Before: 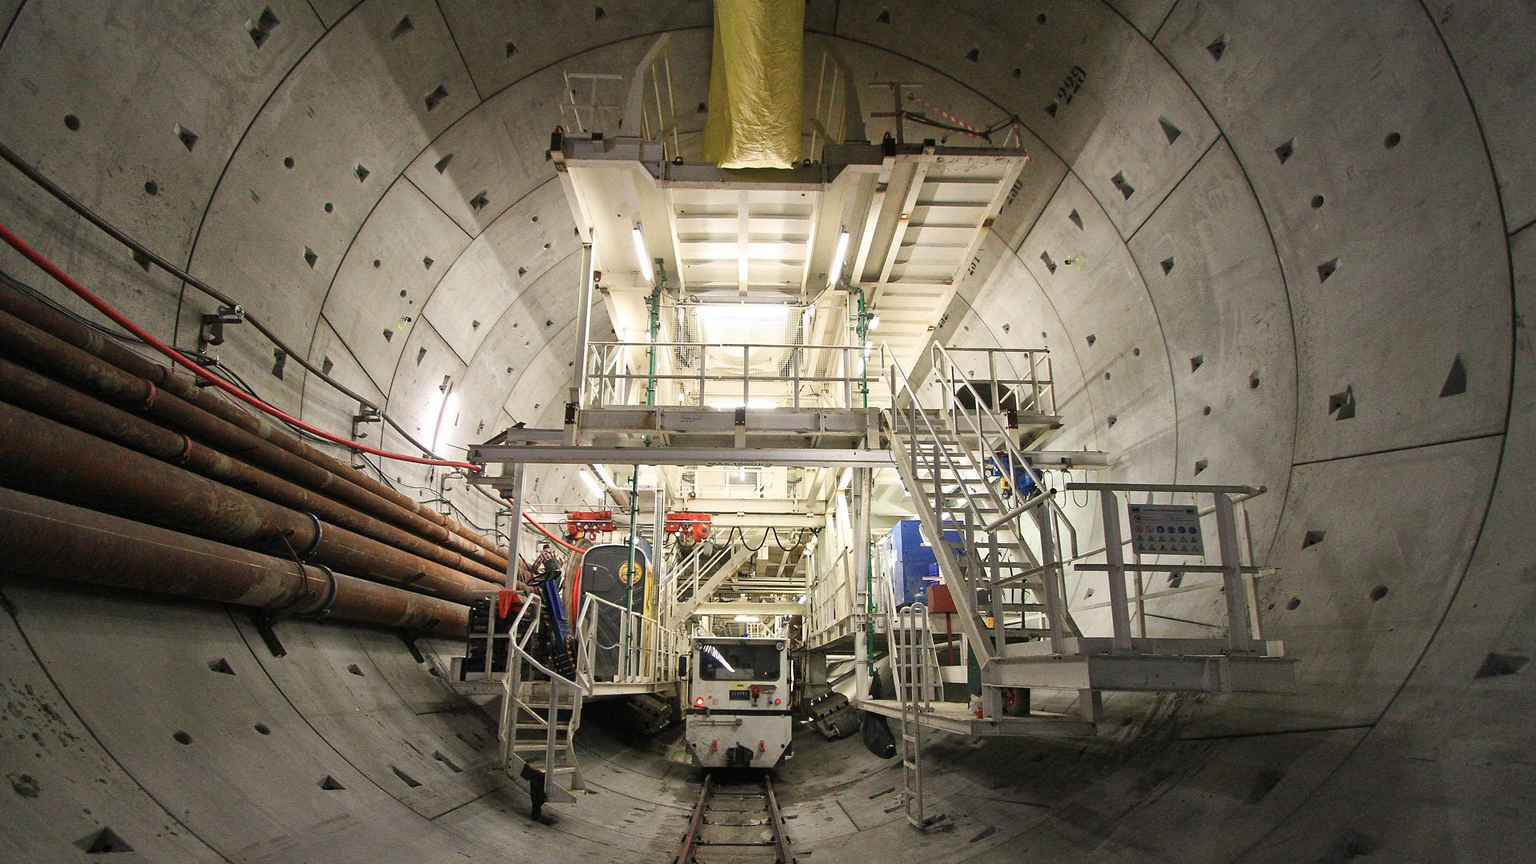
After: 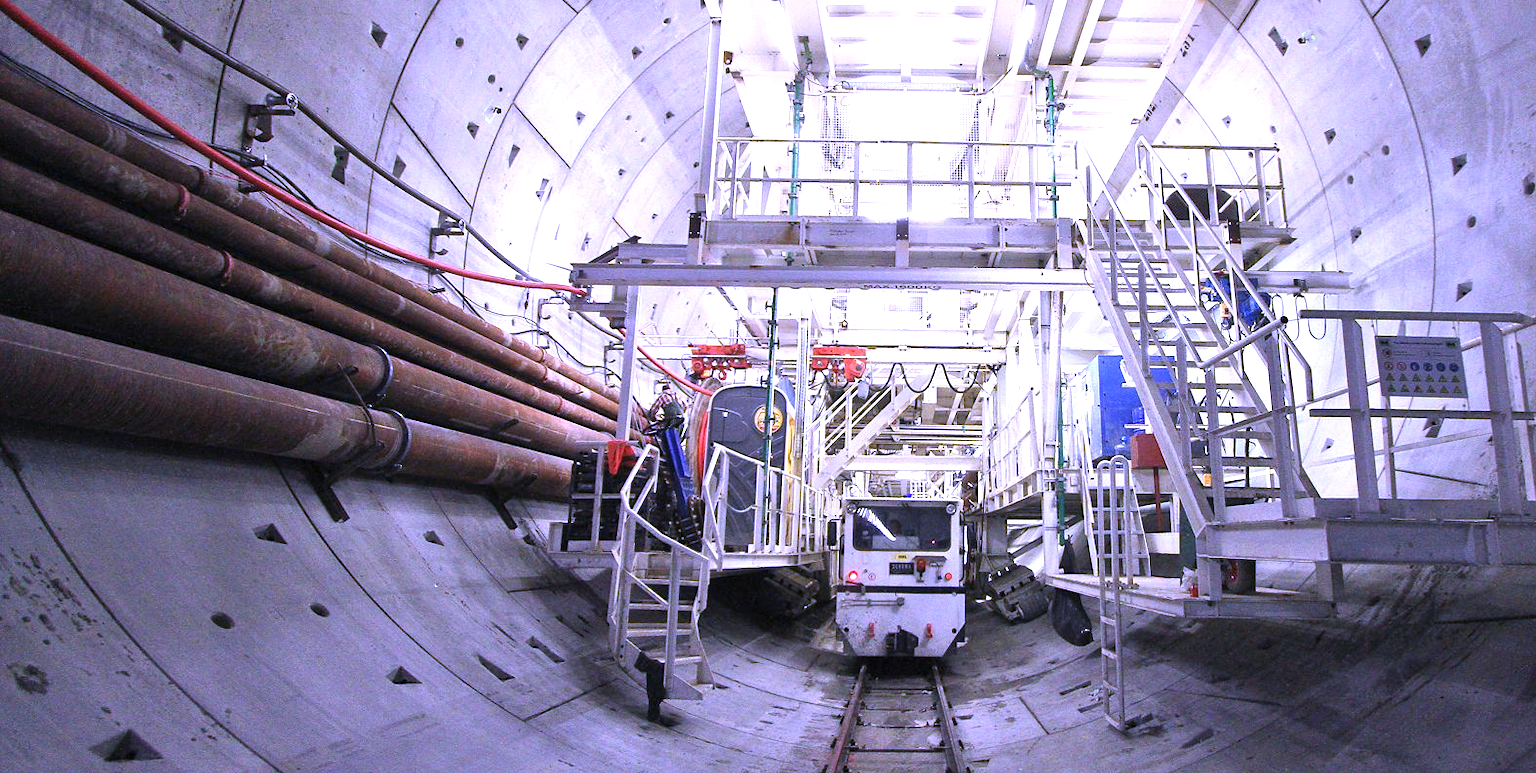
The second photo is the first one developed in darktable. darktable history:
crop: top 26.531%, right 17.959%
white balance: red 0.98, blue 1.61
exposure: black level correction 0, exposure 0.7 EV, compensate exposure bias true, compensate highlight preservation false
